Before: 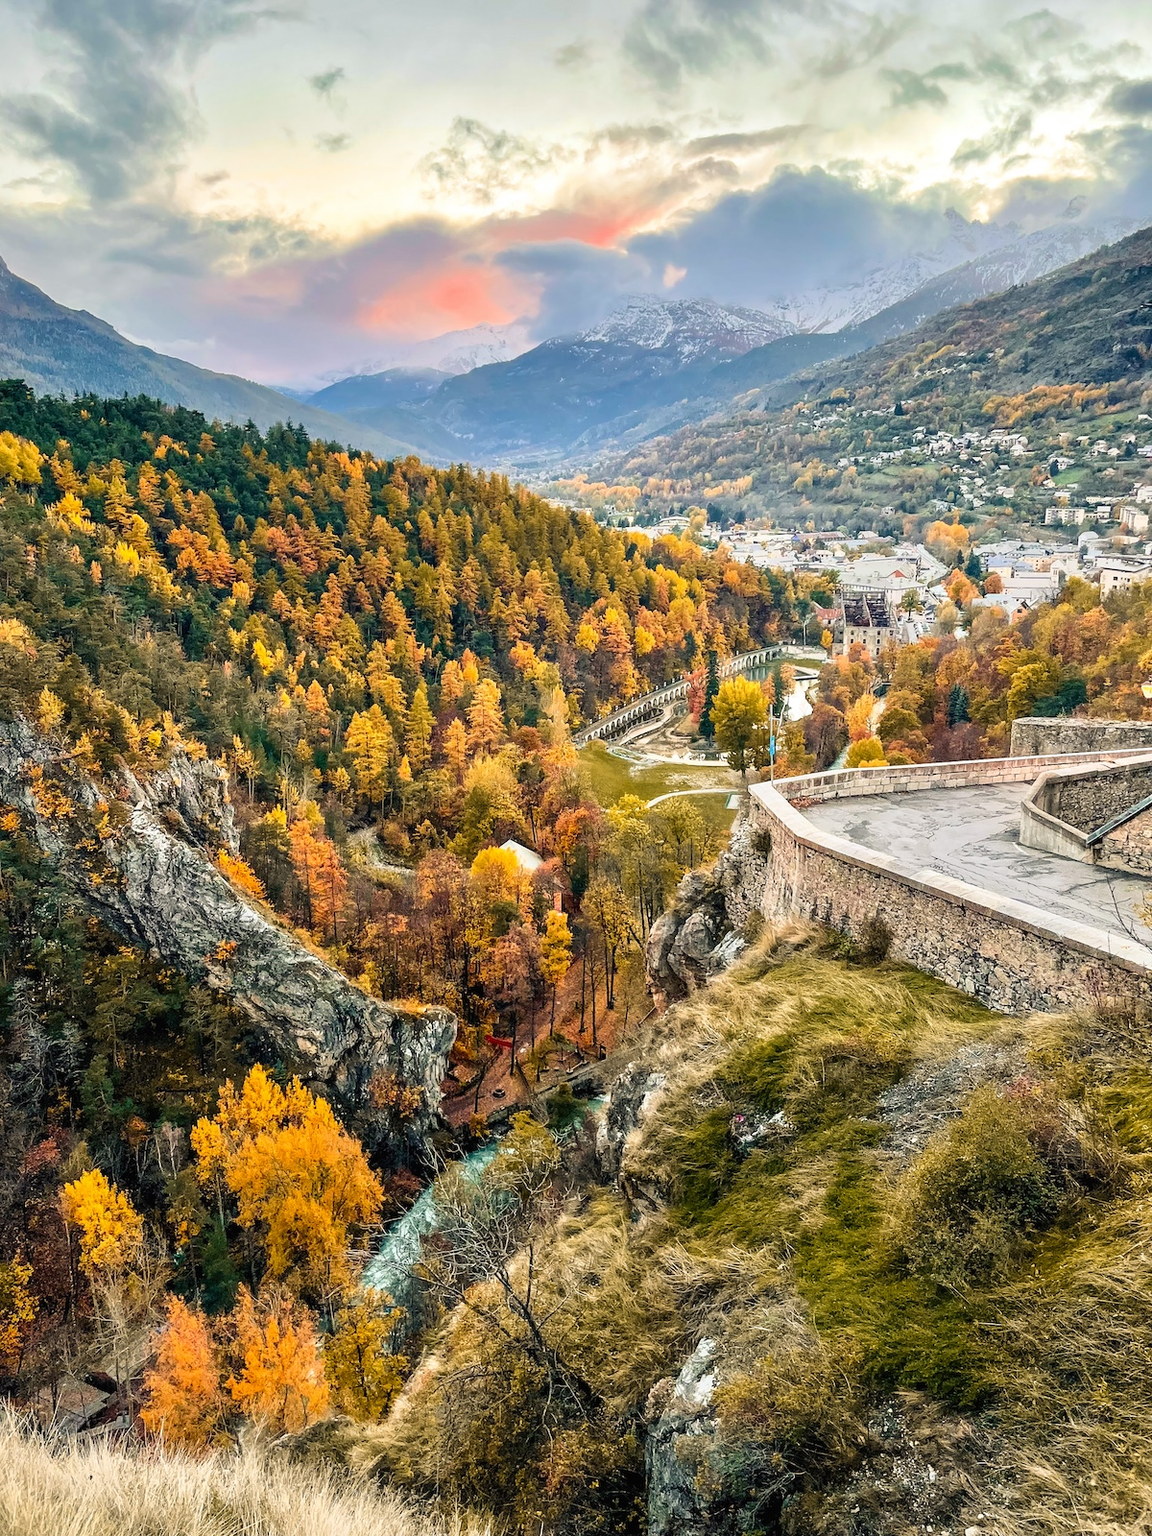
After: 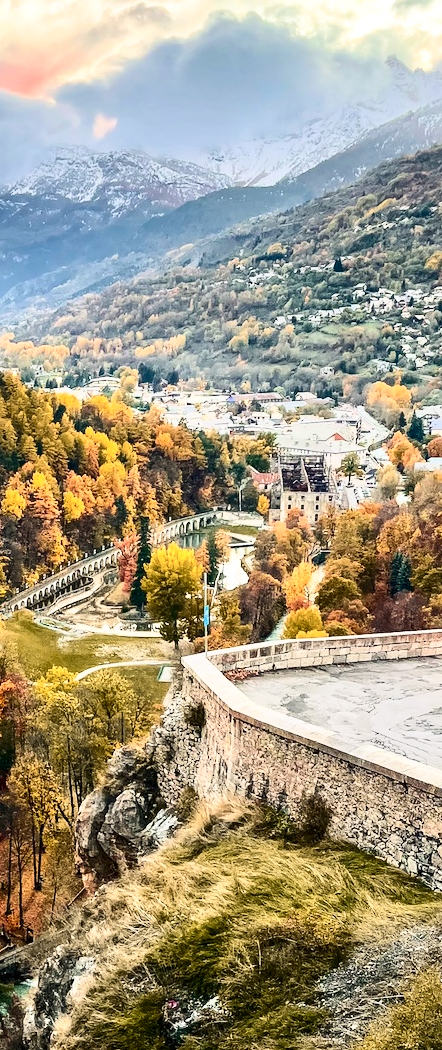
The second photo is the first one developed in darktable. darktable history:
crop and rotate: left 49.843%, top 10.094%, right 13.282%, bottom 24.25%
contrast brightness saturation: contrast 0.296
